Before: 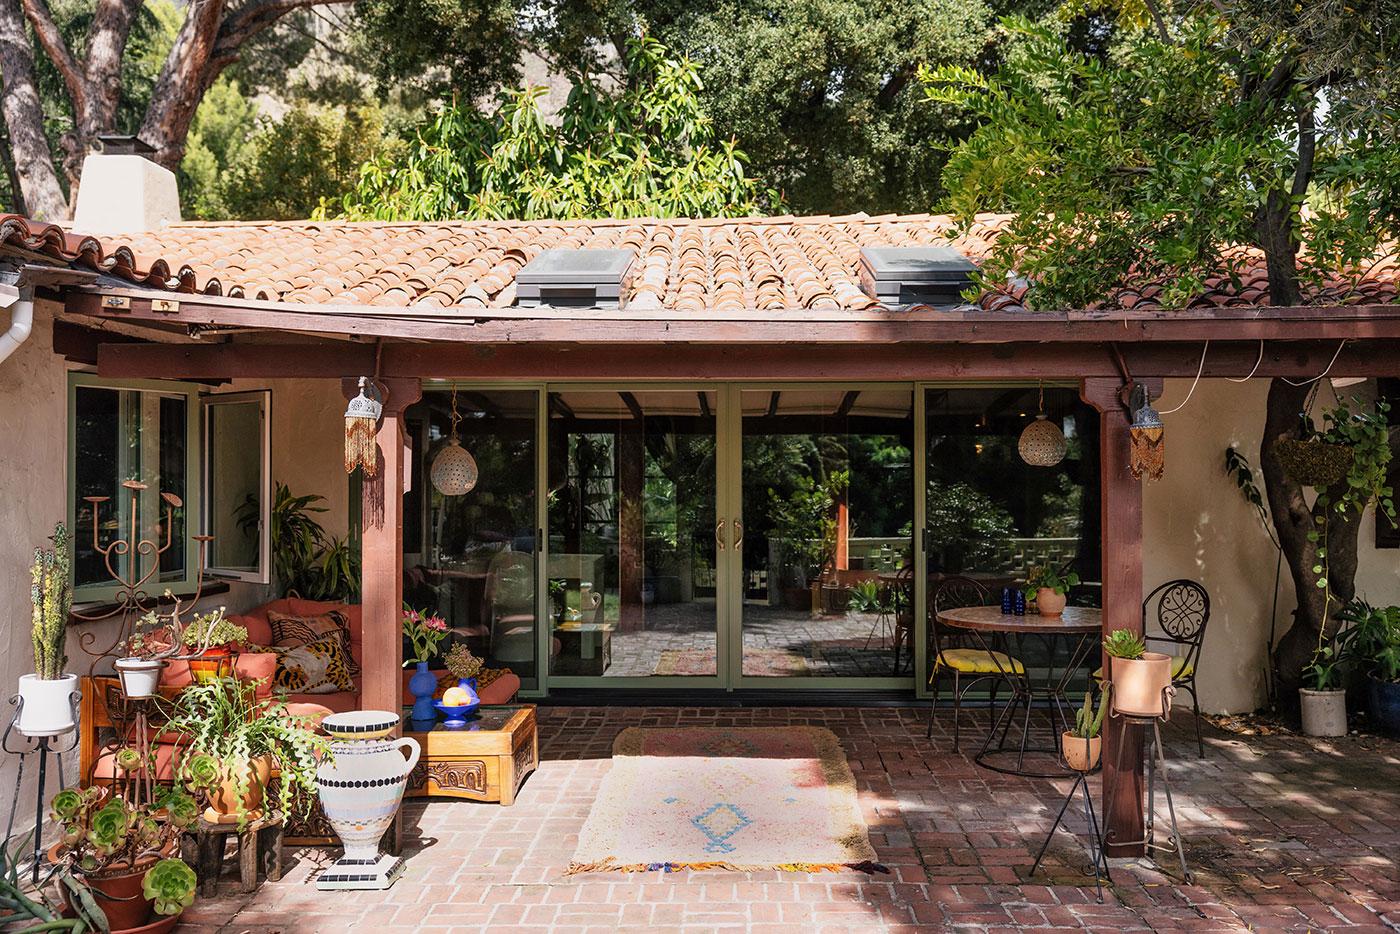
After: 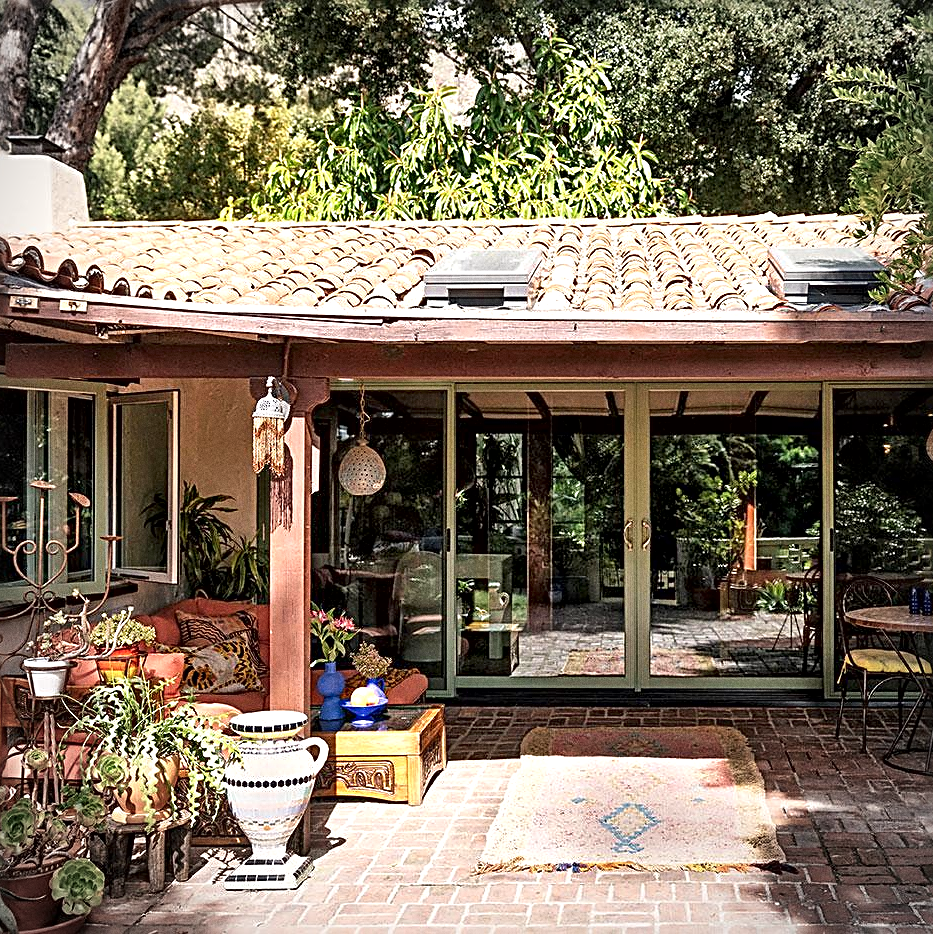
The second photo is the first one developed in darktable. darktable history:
sharpen: radius 3.025, amount 0.757
crop and rotate: left 6.617%, right 26.717%
grain: coarseness 0.09 ISO
white balance: red 1.009, blue 0.985
local contrast: mode bilateral grid, contrast 25, coarseness 60, detail 151%, midtone range 0.2
vignetting: on, module defaults
exposure: black level correction 0.001, exposure 0.5 EV, compensate exposure bias true, compensate highlight preservation false
